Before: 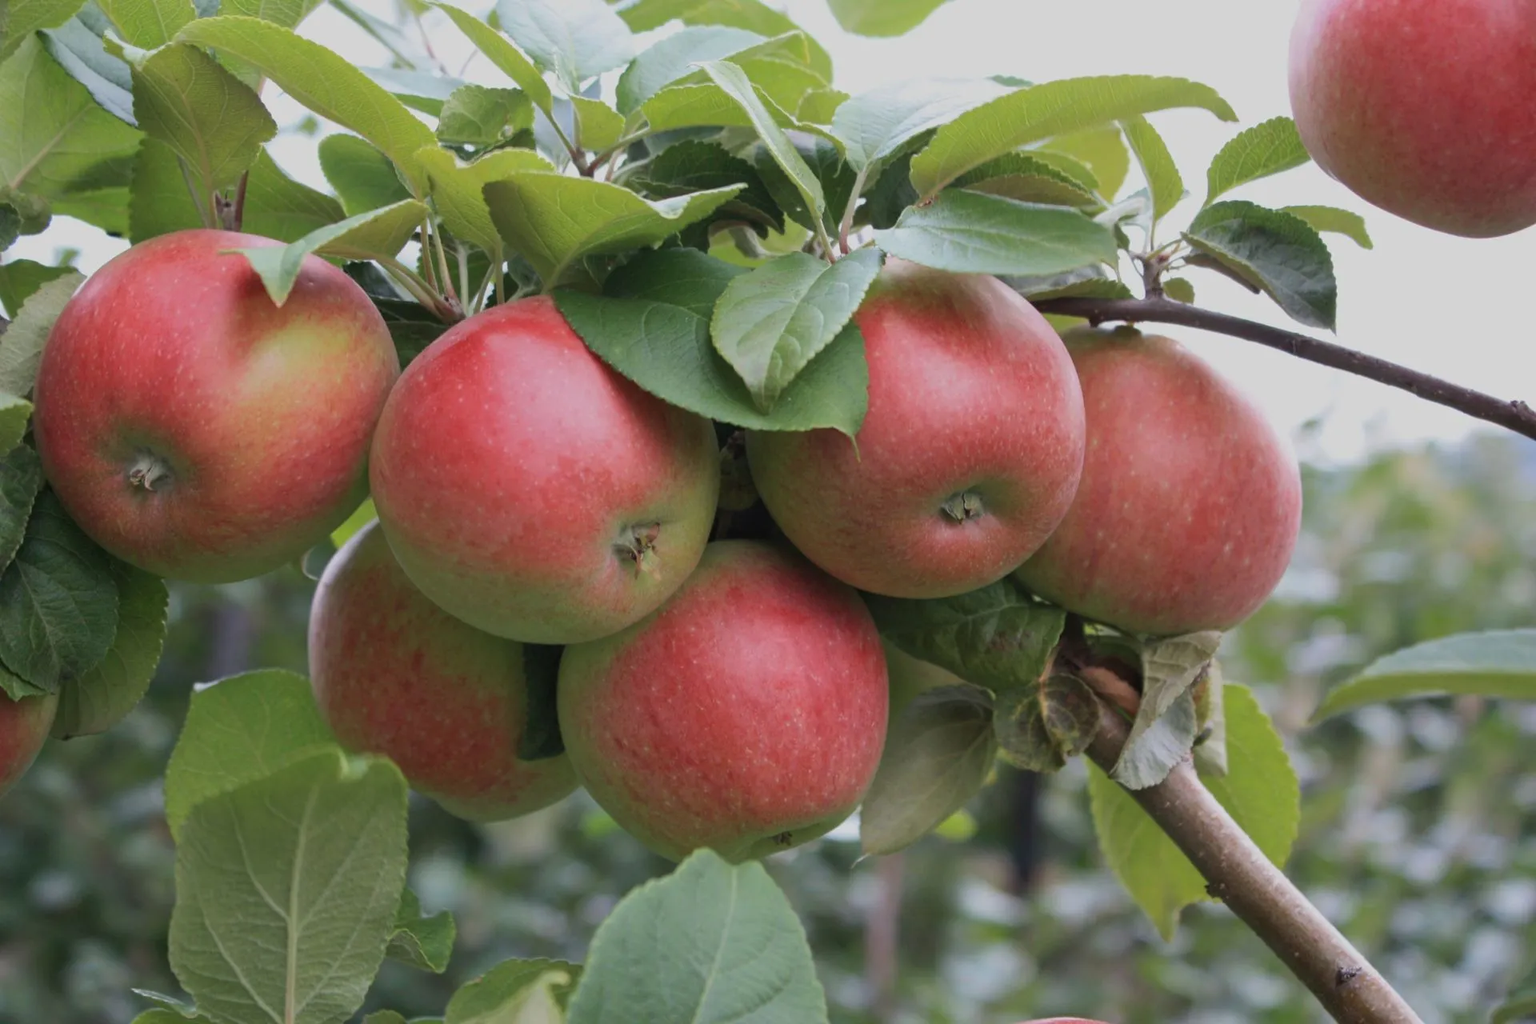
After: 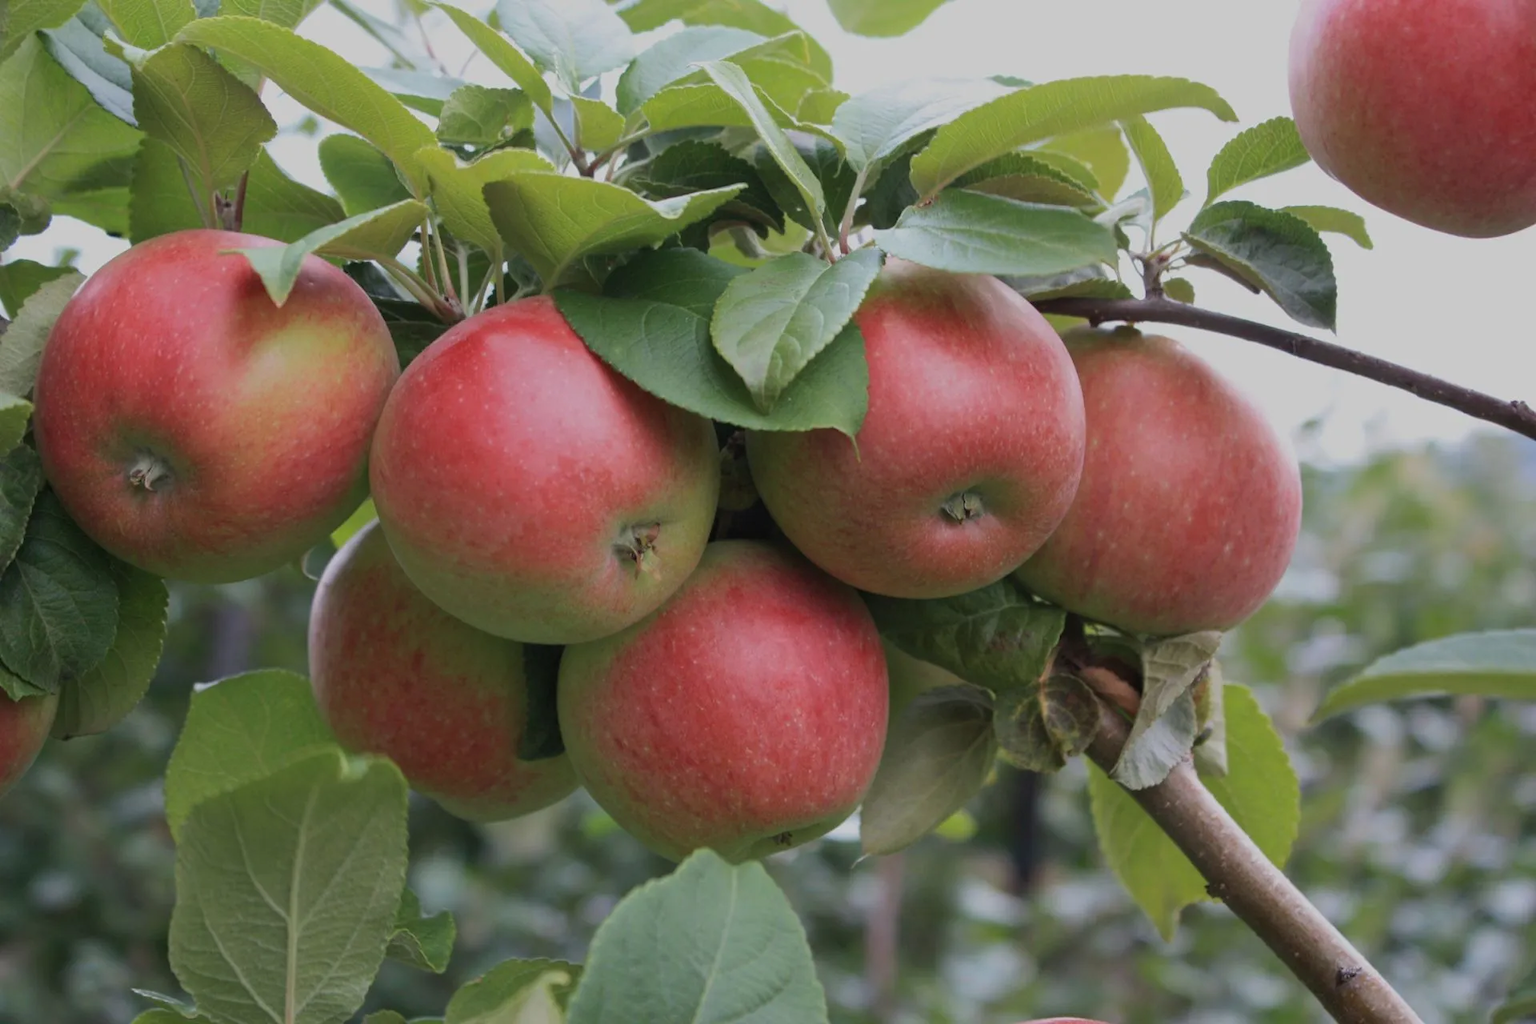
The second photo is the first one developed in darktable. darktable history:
exposure: exposure -0.176 EV, compensate exposure bias true, compensate highlight preservation false
